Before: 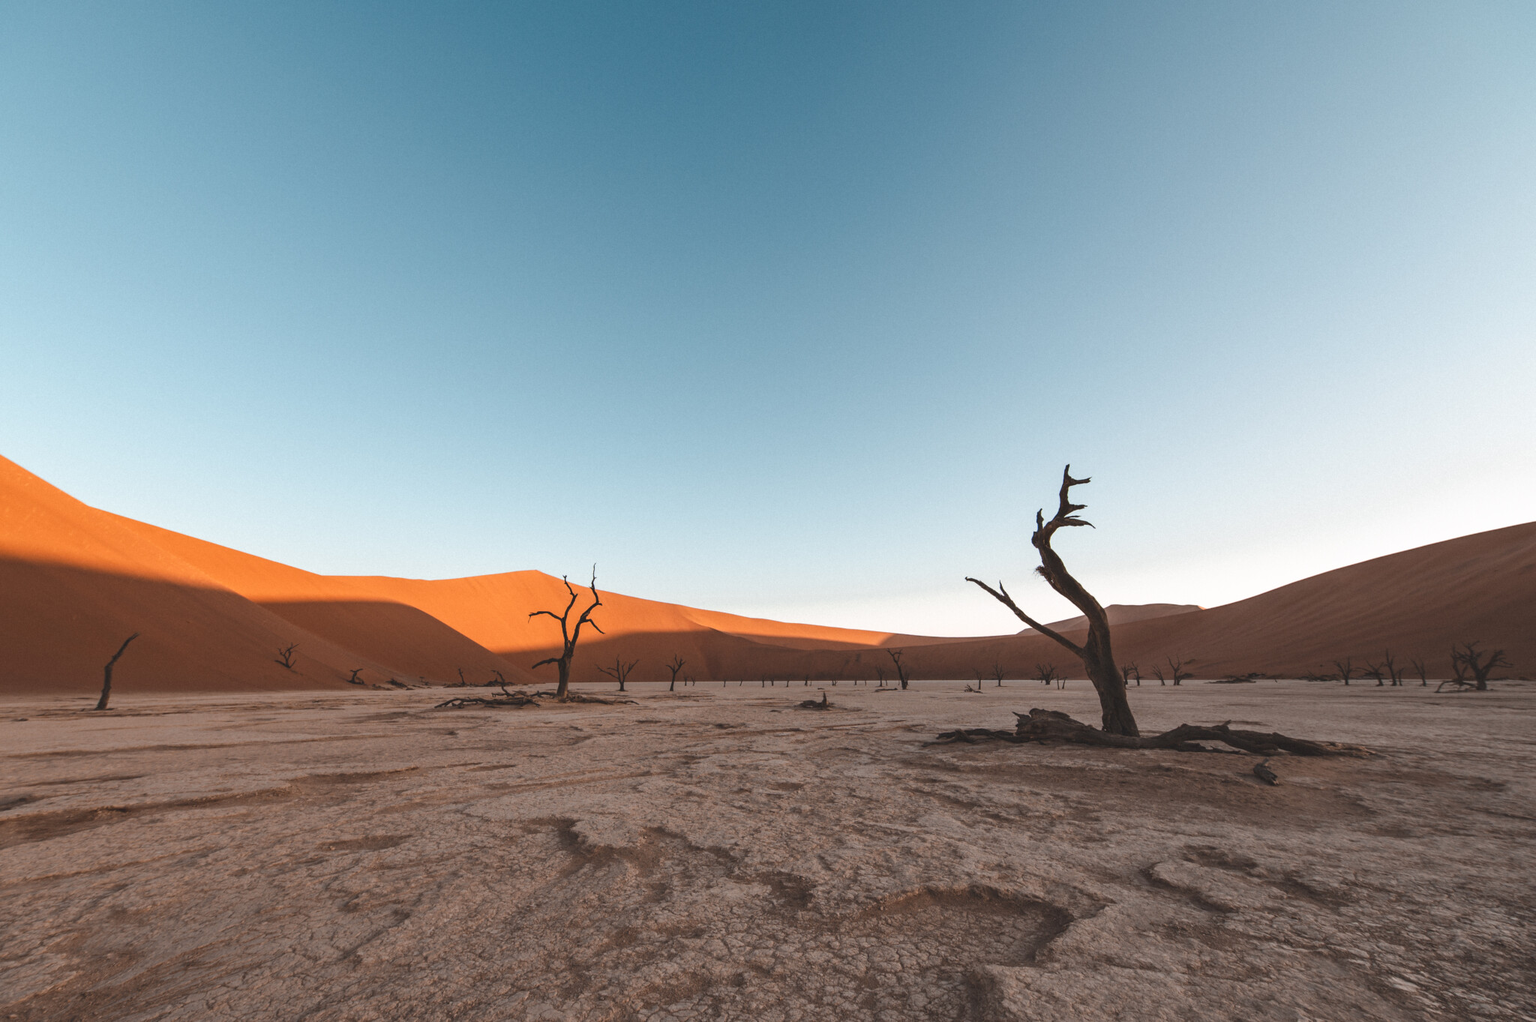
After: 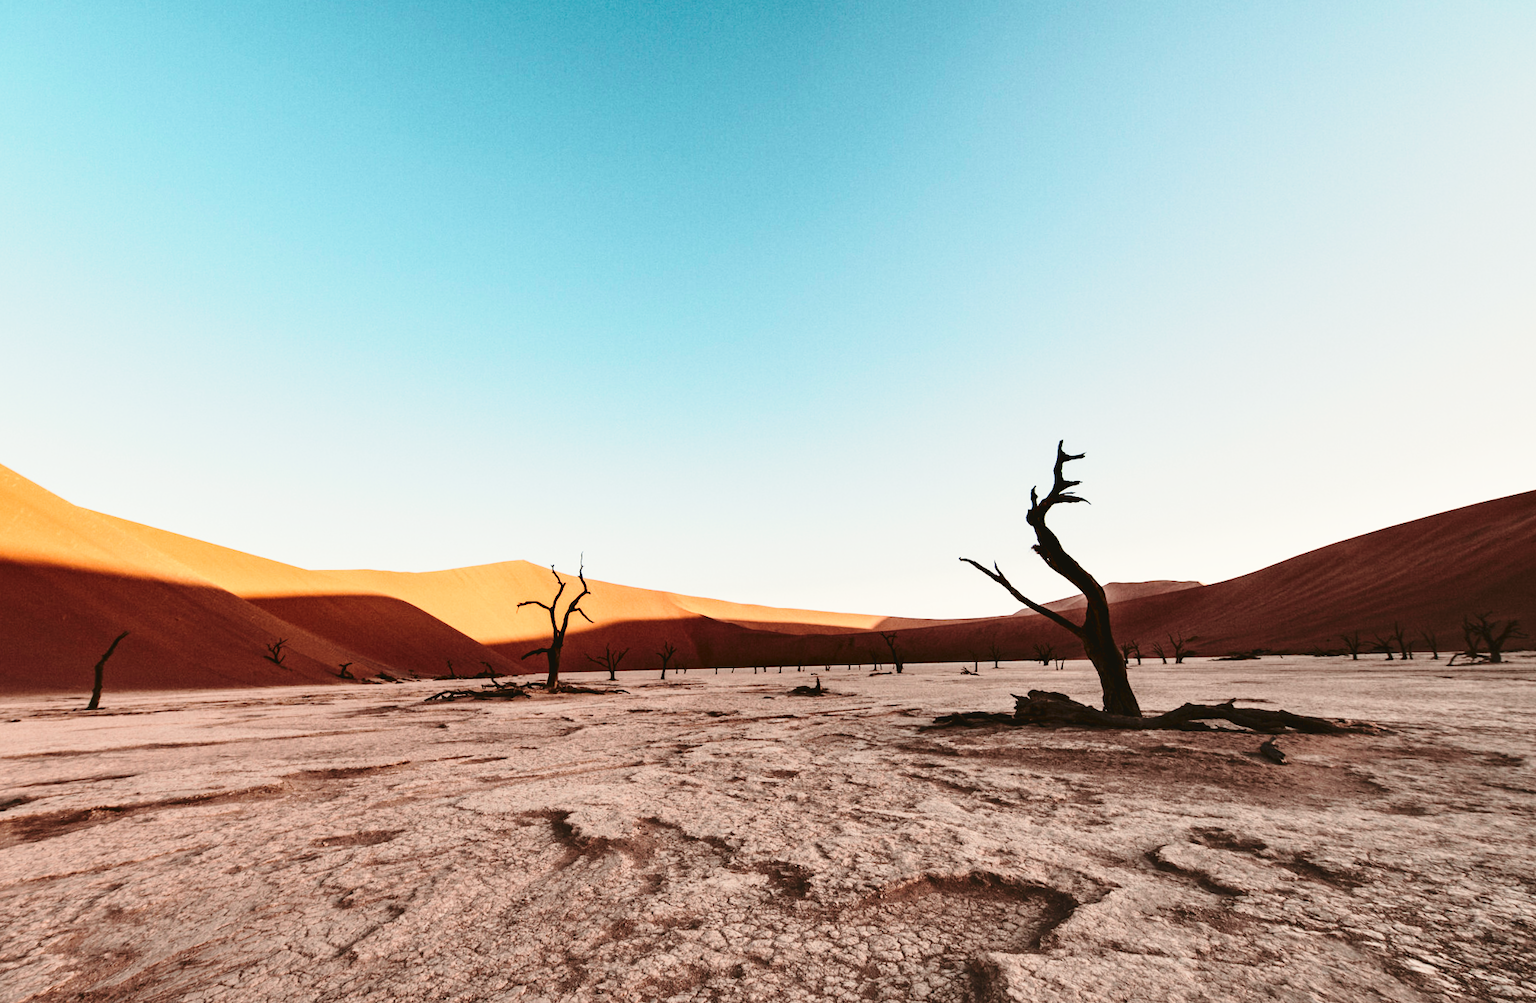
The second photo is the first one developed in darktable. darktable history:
base curve: curves: ch0 [(0, 0) (0.028, 0.03) (0.121, 0.232) (0.46, 0.748) (0.859, 0.968) (1, 1)], preserve colors none
contrast equalizer: octaves 7, y [[0.609, 0.611, 0.615, 0.613, 0.607, 0.603], [0.504, 0.498, 0.496, 0.499, 0.506, 0.516], [0 ×6], [0 ×6], [0 ×6]]
rotate and perspective: rotation -1.32°, lens shift (horizontal) -0.031, crop left 0.015, crop right 0.985, crop top 0.047, crop bottom 0.982
tone curve: curves: ch0 [(0, 0.049) (0.175, 0.178) (0.466, 0.498) (0.715, 0.767) (0.819, 0.851) (1, 0.961)]; ch1 [(0, 0) (0.437, 0.398) (0.476, 0.466) (0.505, 0.505) (0.534, 0.544) (0.595, 0.608) (0.641, 0.643) (1, 1)]; ch2 [(0, 0) (0.359, 0.379) (0.437, 0.44) (0.489, 0.495) (0.518, 0.537) (0.579, 0.579) (1, 1)], color space Lab, independent channels, preserve colors none
